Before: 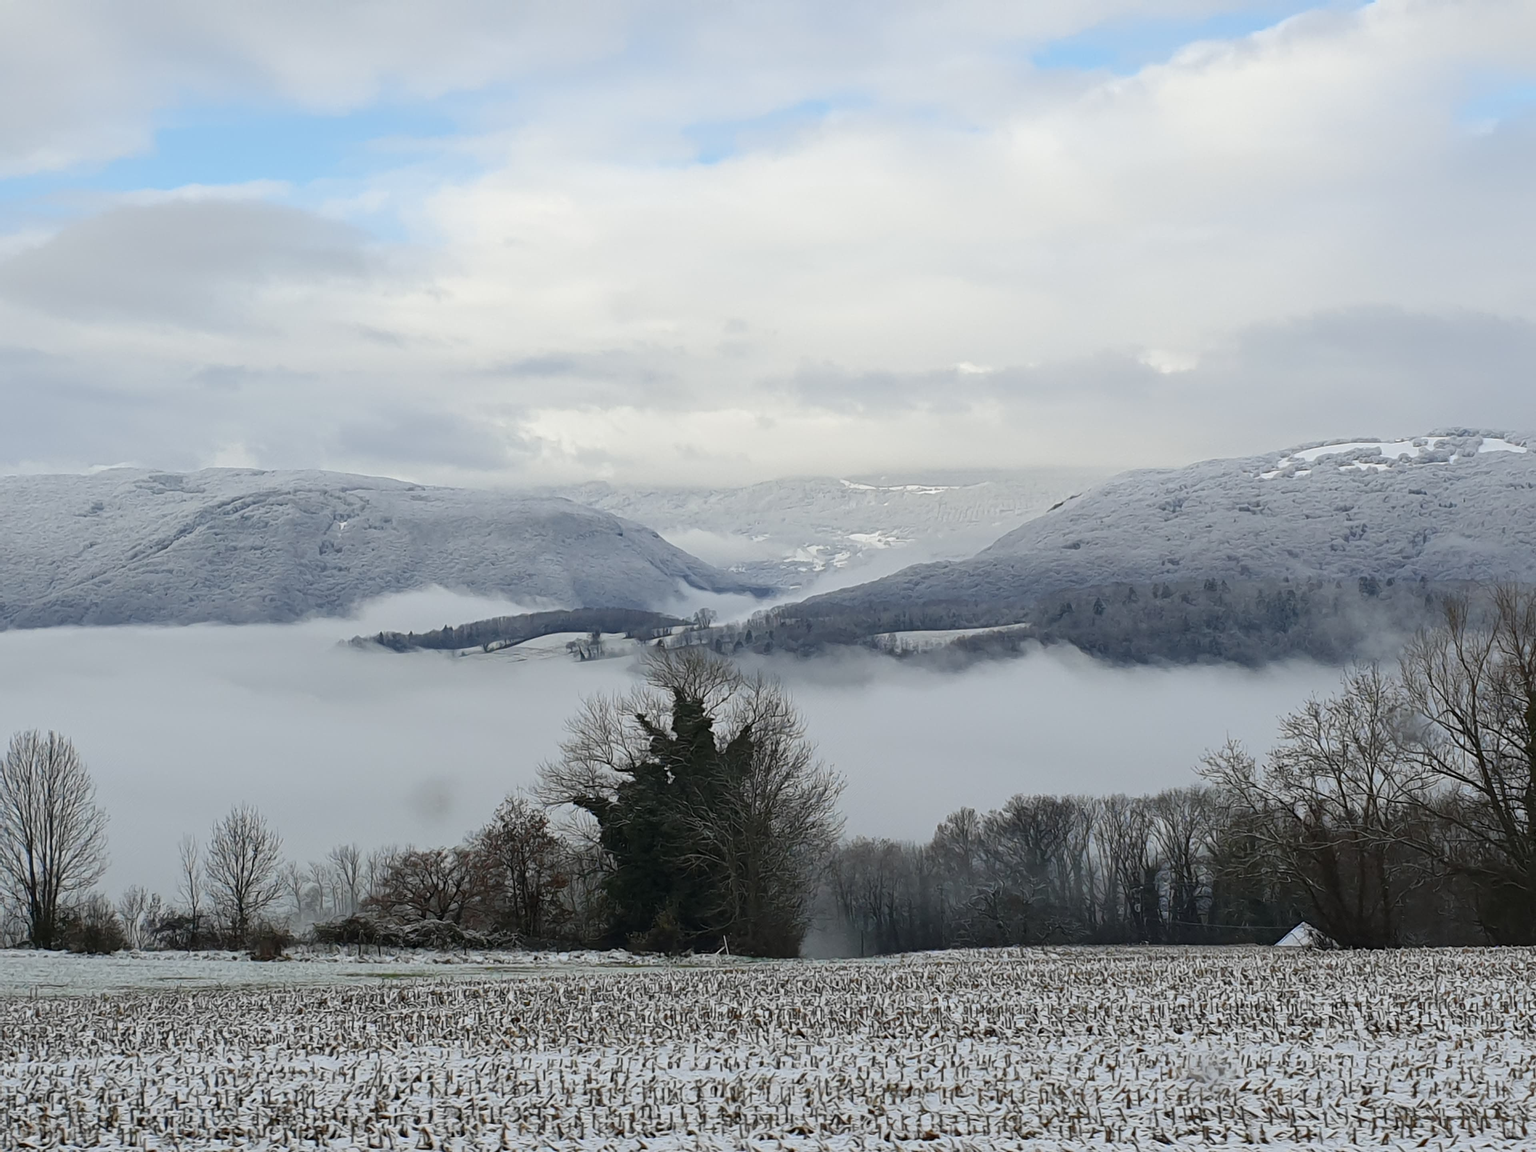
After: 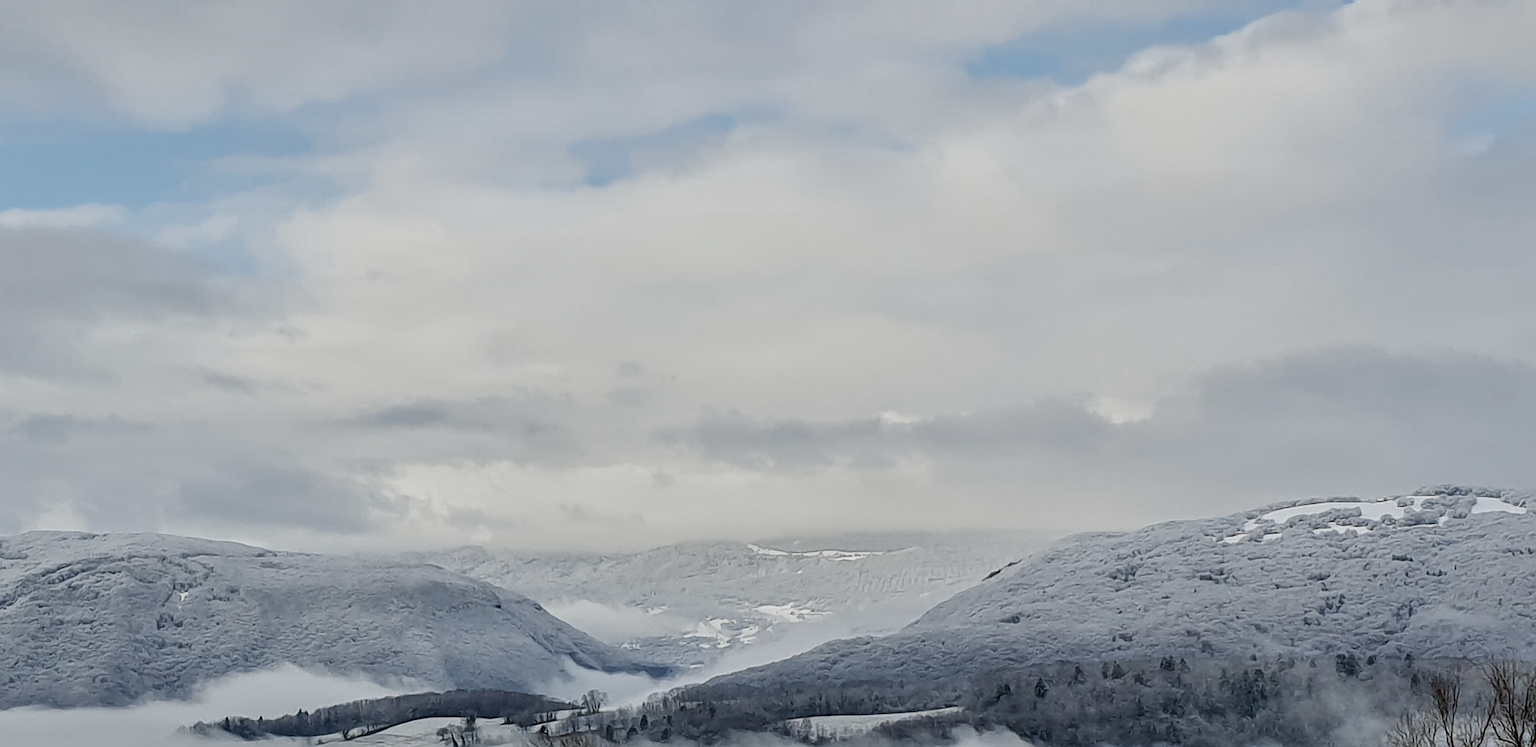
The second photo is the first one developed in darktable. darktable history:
filmic rgb: black relative exposure -5 EV, hardness 2.88, contrast 1.2, highlights saturation mix -30%
sharpen: on, module defaults
crop and rotate: left 11.812%, bottom 42.776%
shadows and highlights: low approximation 0.01, soften with gaussian
local contrast: detail 130%
color zones: curves: ch0 [(0, 0.465) (0.092, 0.596) (0.289, 0.464) (0.429, 0.453) (0.571, 0.464) (0.714, 0.455) (0.857, 0.462) (1, 0.465)]
